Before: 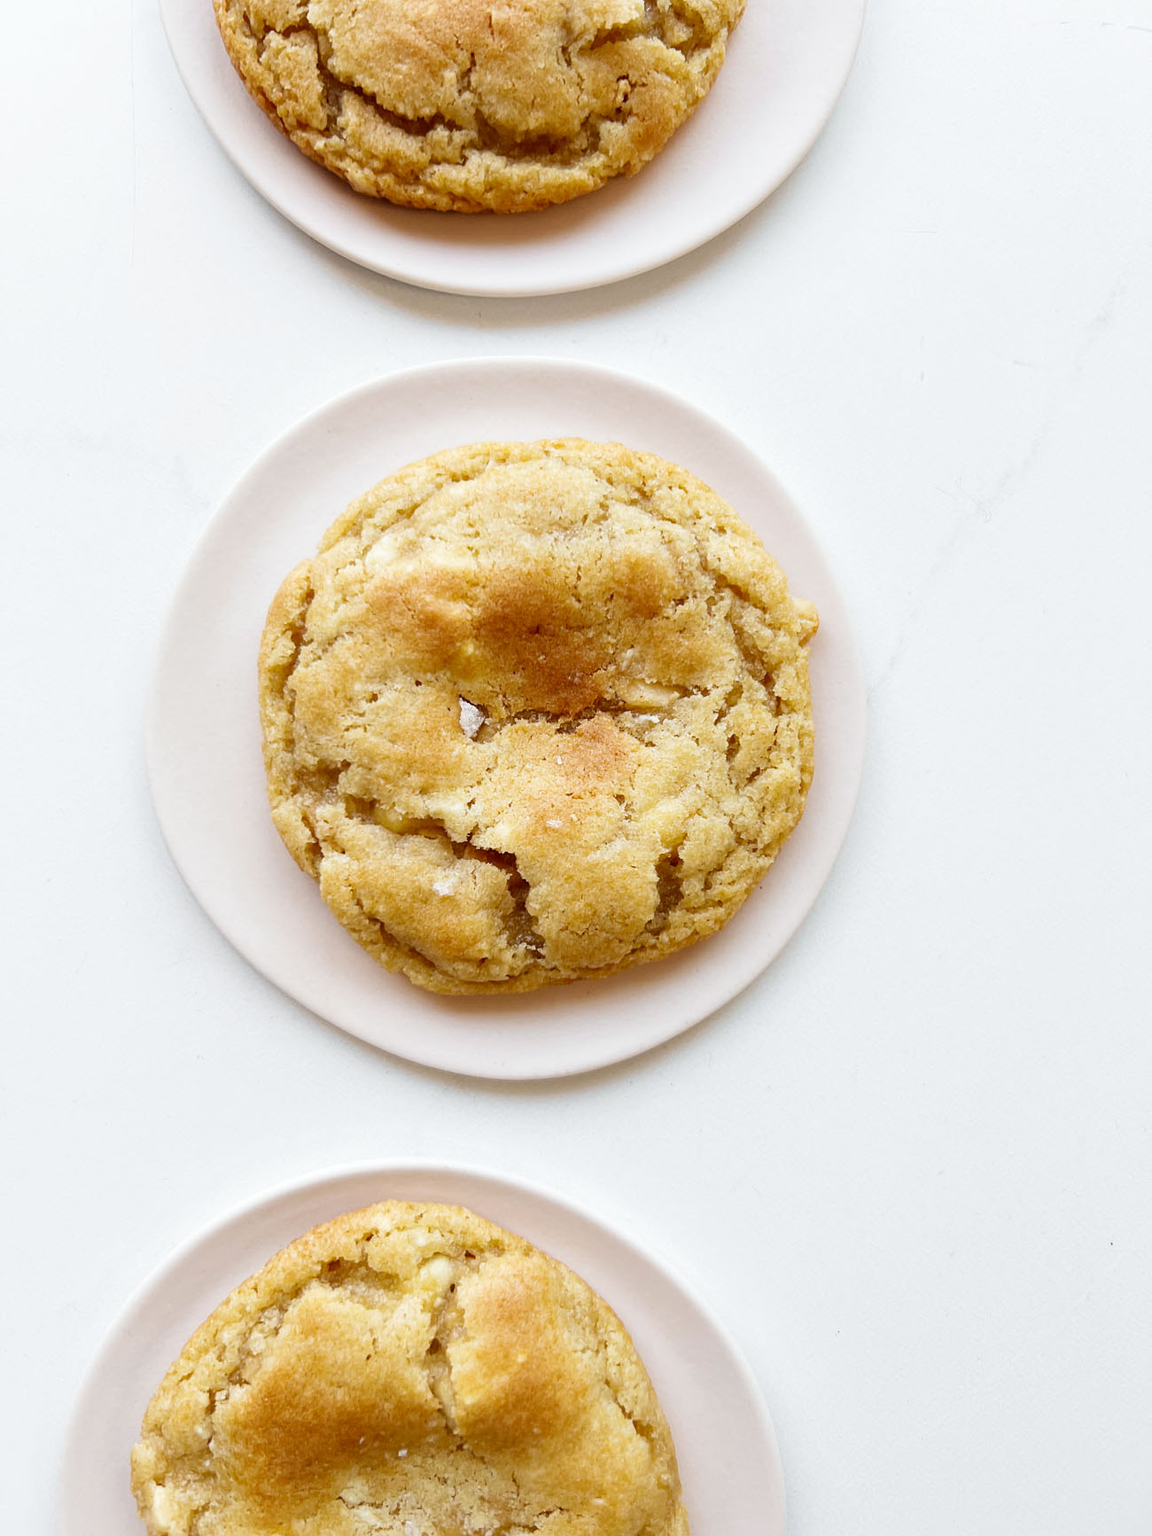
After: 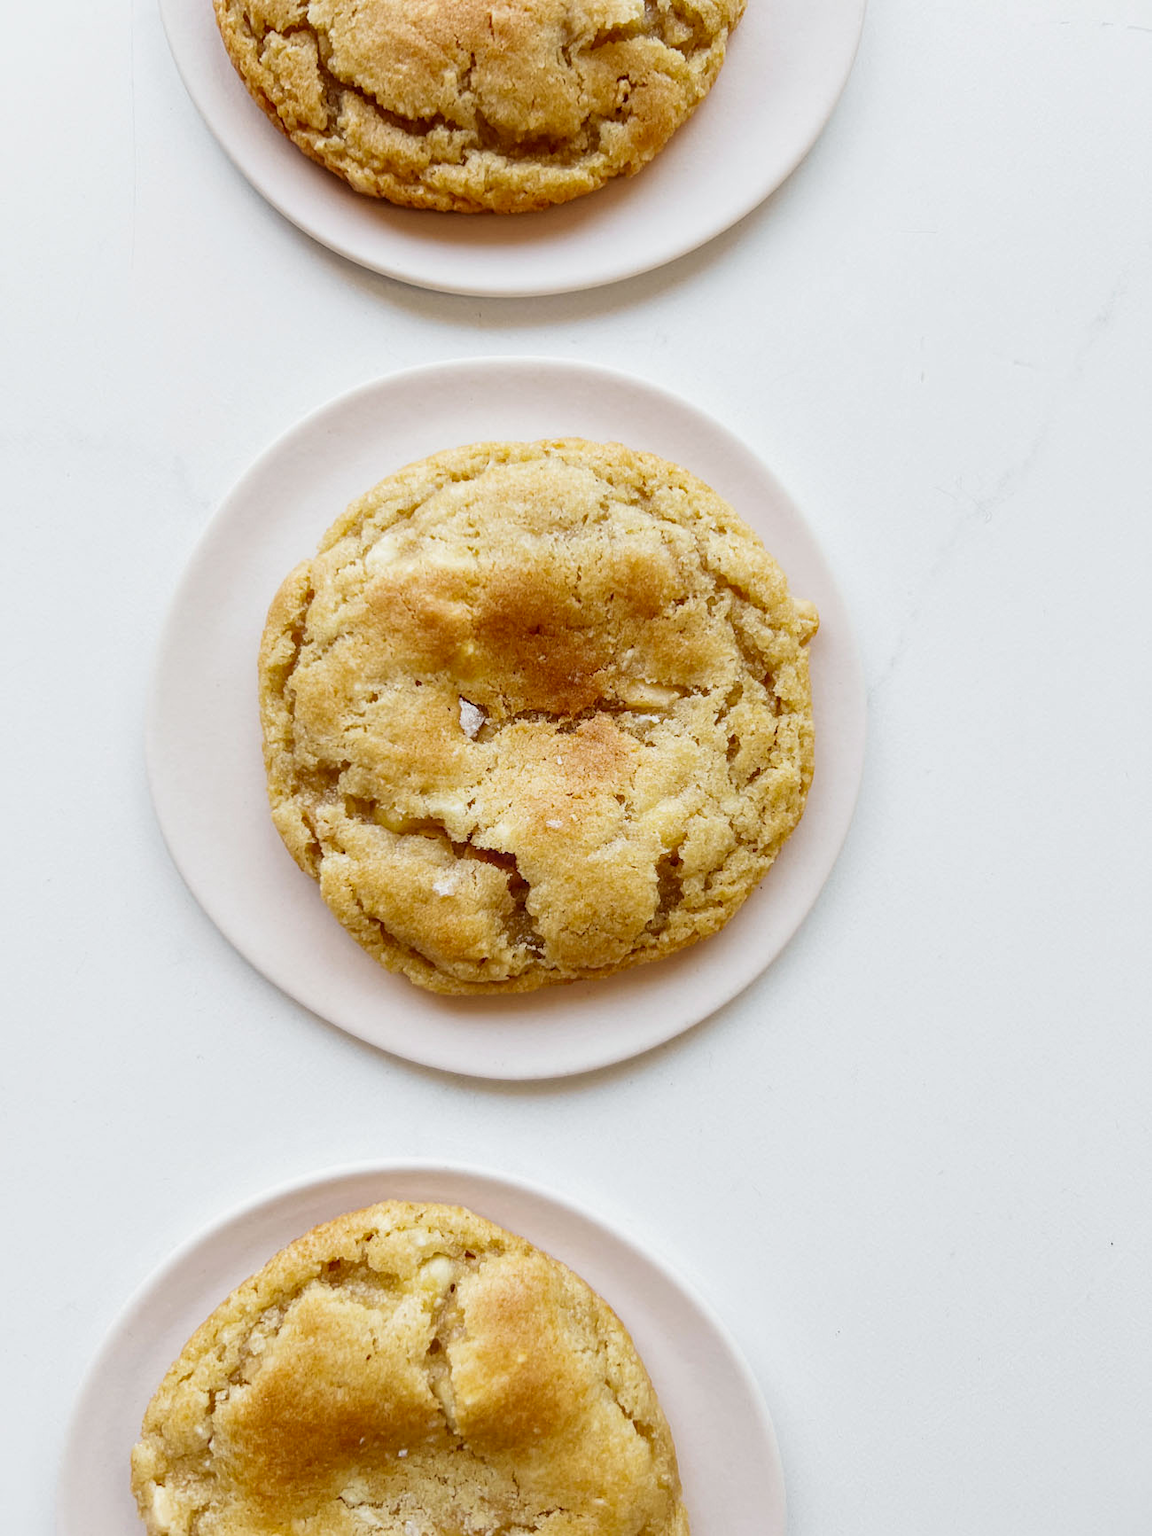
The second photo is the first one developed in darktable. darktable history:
local contrast: on, module defaults
contrast brightness saturation: contrast -0.11
